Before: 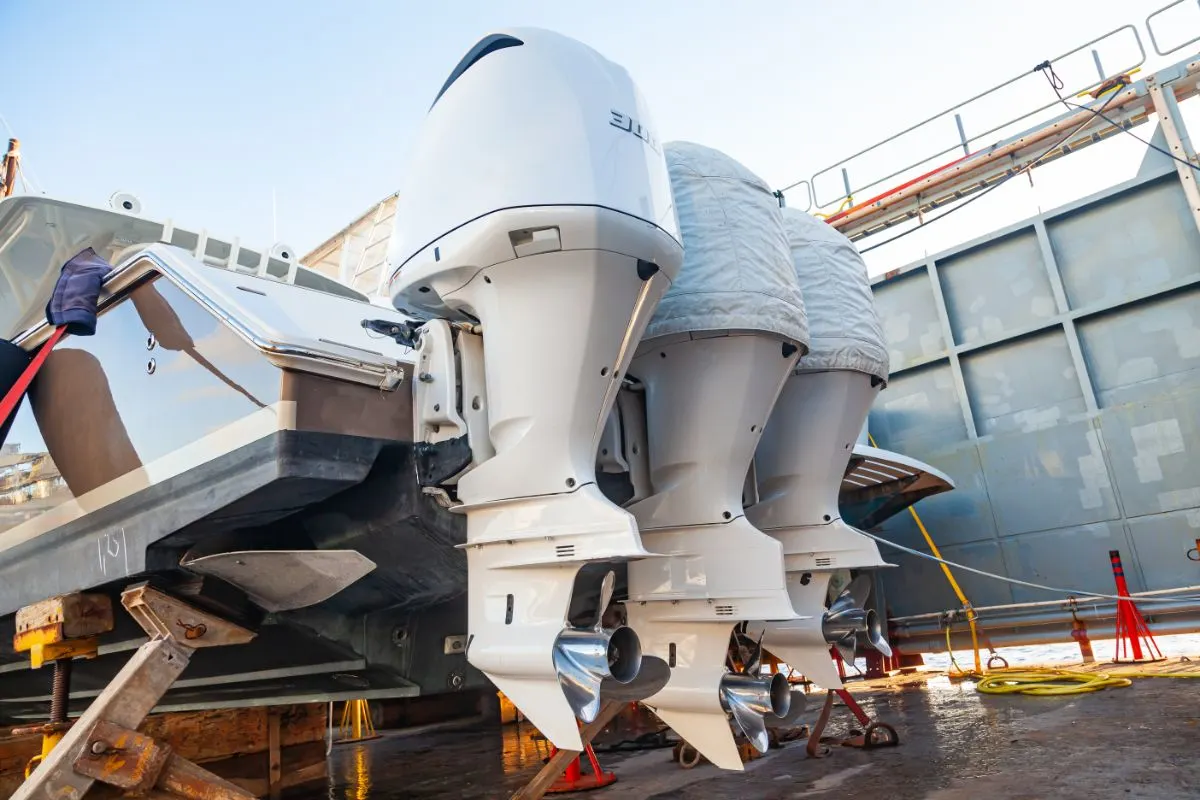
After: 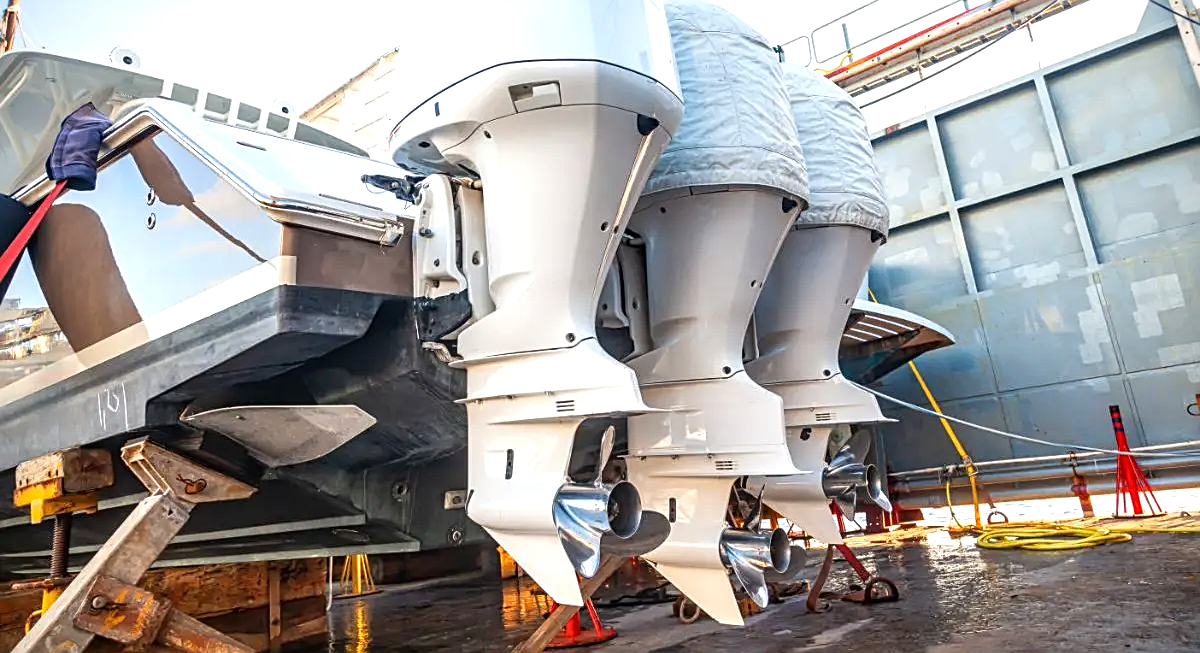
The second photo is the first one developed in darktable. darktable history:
exposure: black level correction 0.001, exposure 0.499 EV, compensate highlight preservation false
crop and rotate: top 18.341%
local contrast: on, module defaults
contrast brightness saturation: contrast 0.078, saturation 0.022
tone equalizer: -7 EV 0.136 EV
sharpen: on, module defaults
vignetting: fall-off radius 60.83%, saturation 0.002, unbound false
